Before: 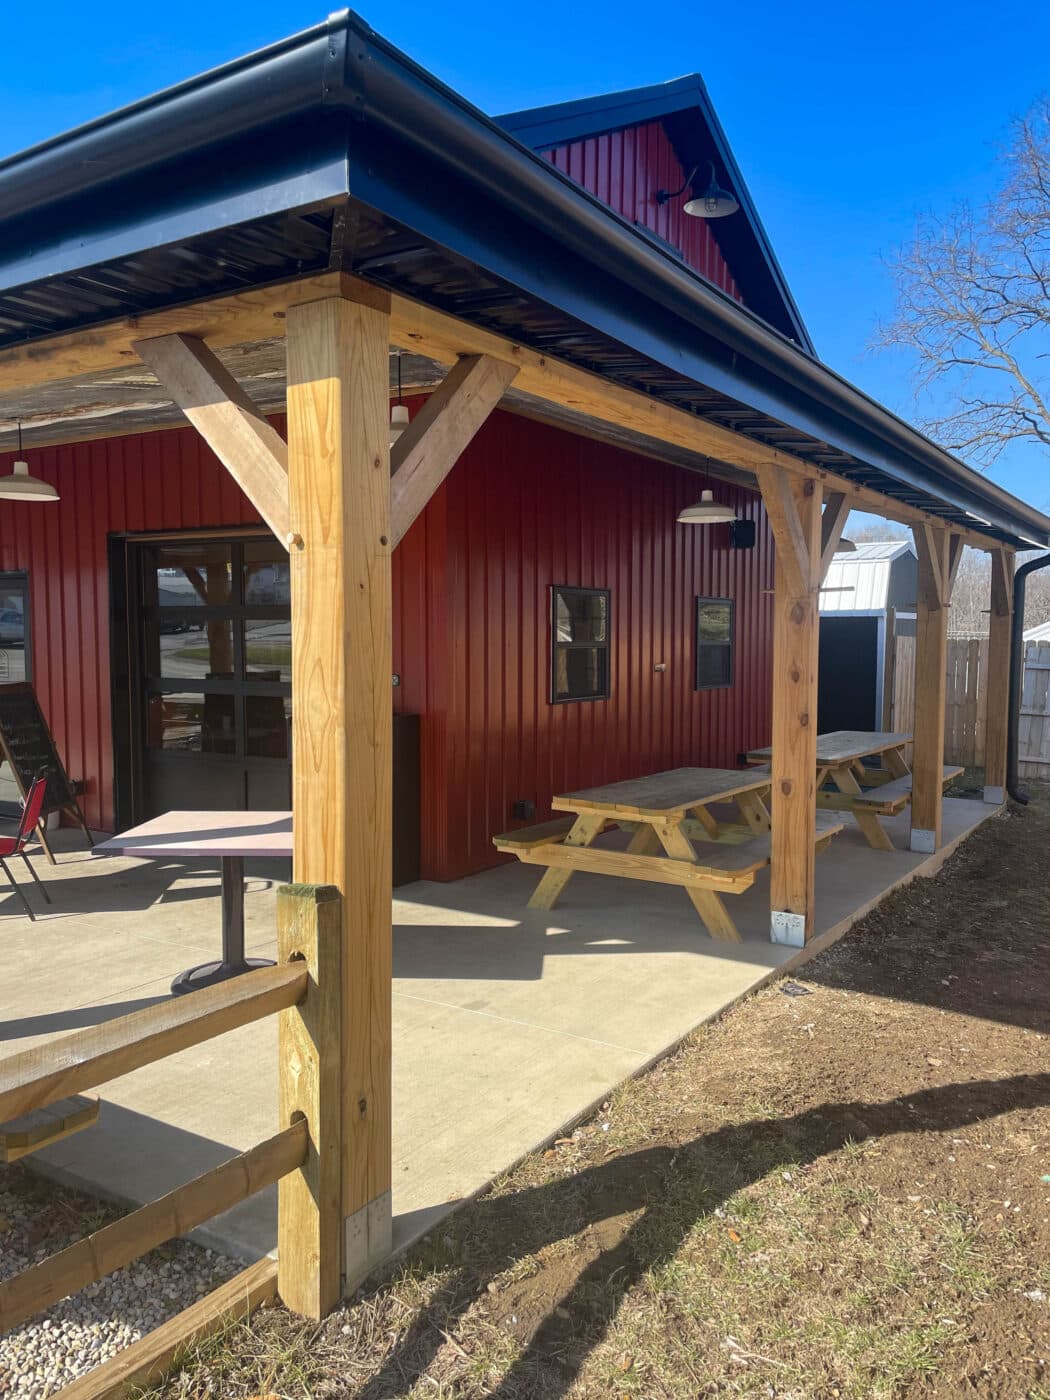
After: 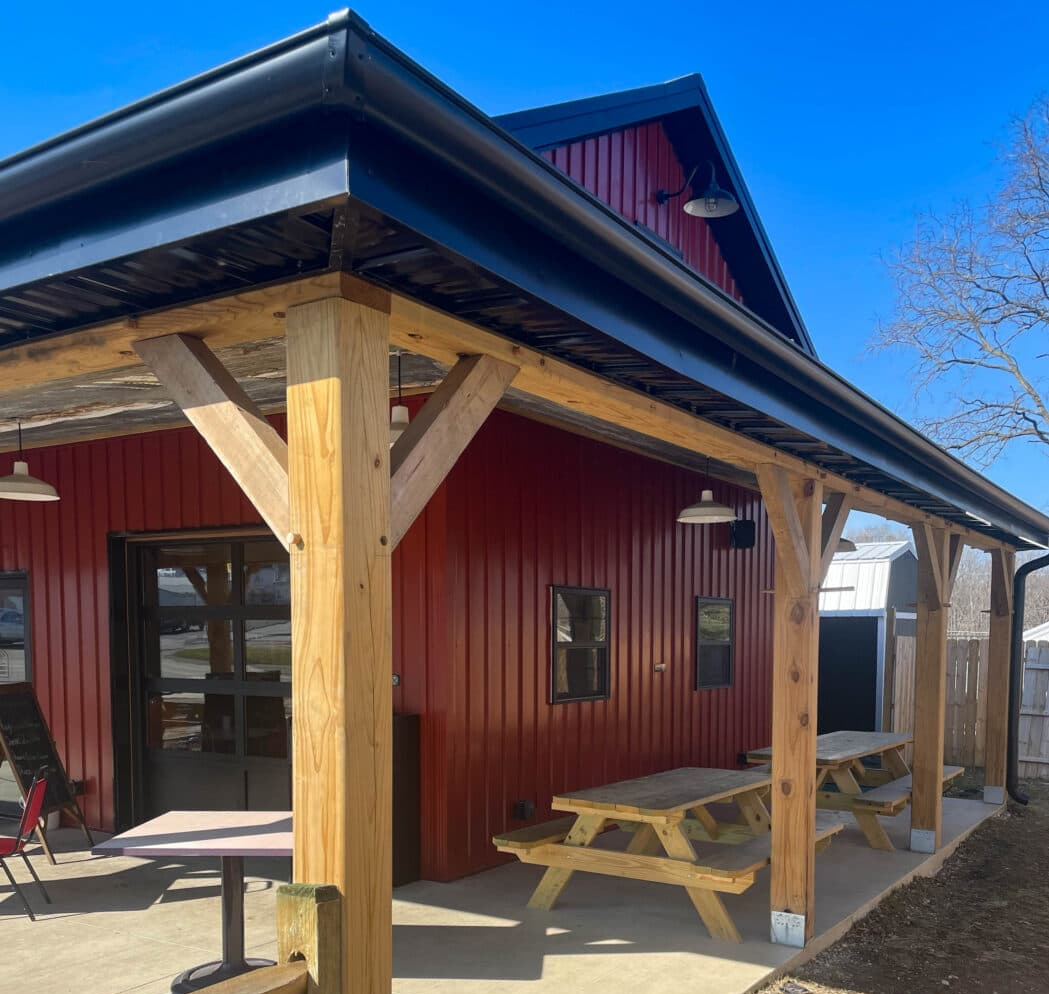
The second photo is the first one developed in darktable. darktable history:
crop: right 0.001%, bottom 28.959%
